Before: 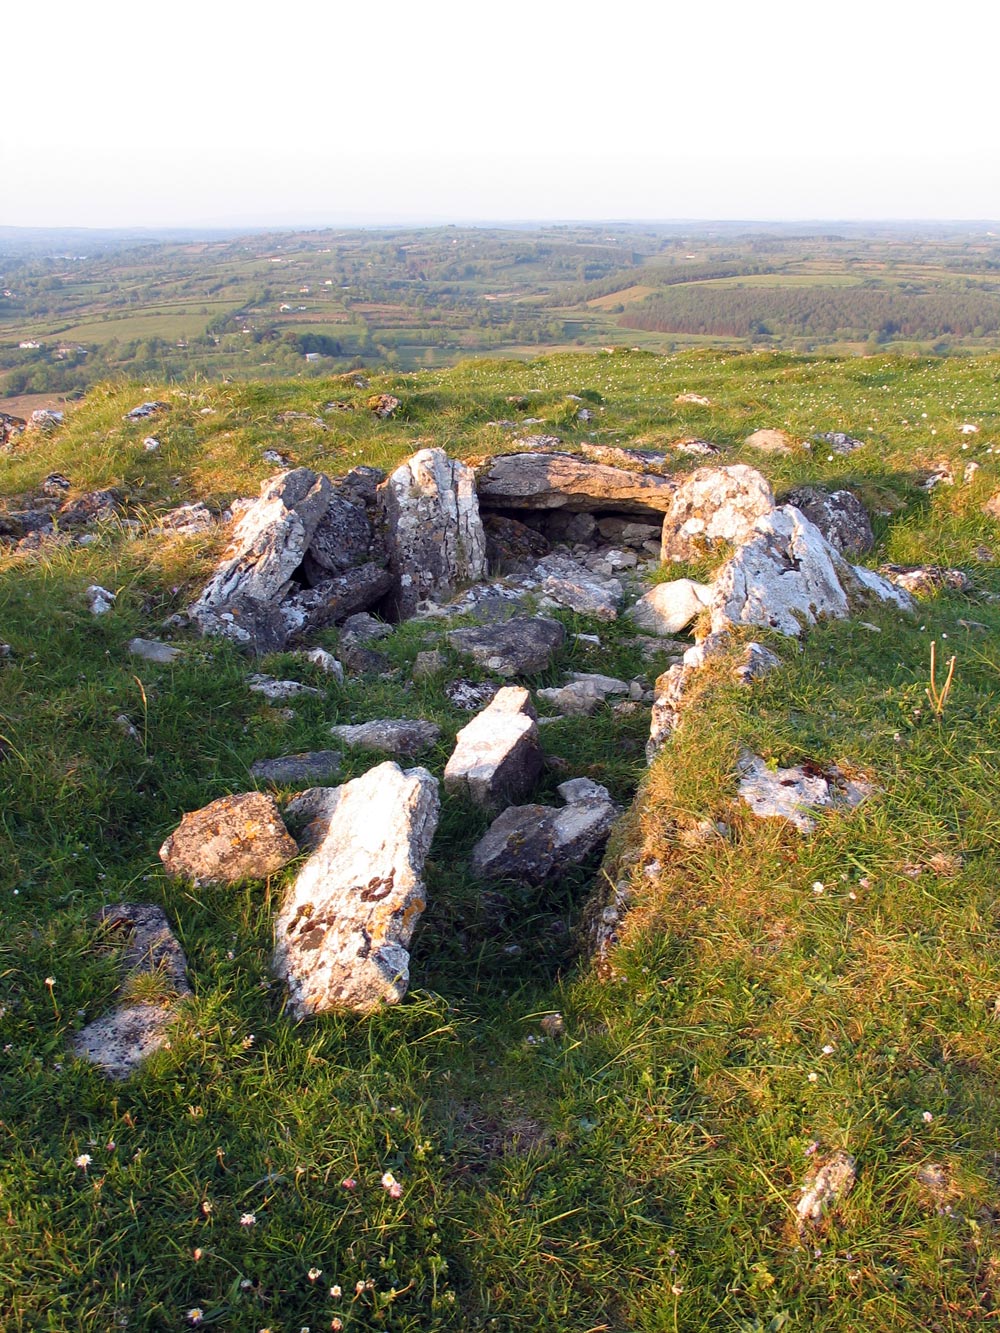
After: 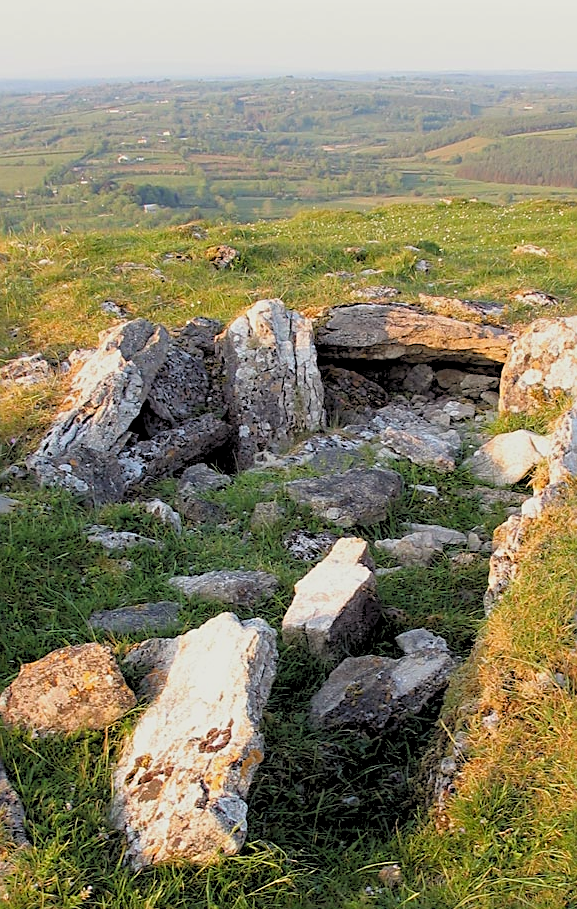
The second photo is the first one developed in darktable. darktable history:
crop: left 16.202%, top 11.208%, right 26.045%, bottom 20.557%
rgb levels: preserve colors sum RGB, levels [[0.038, 0.433, 0.934], [0, 0.5, 1], [0, 0.5, 1]]
color balance: mode lift, gamma, gain (sRGB), lift [1.04, 1, 1, 0.97], gamma [1.01, 1, 1, 0.97], gain [0.96, 1, 1, 0.97]
sharpen: on, module defaults
